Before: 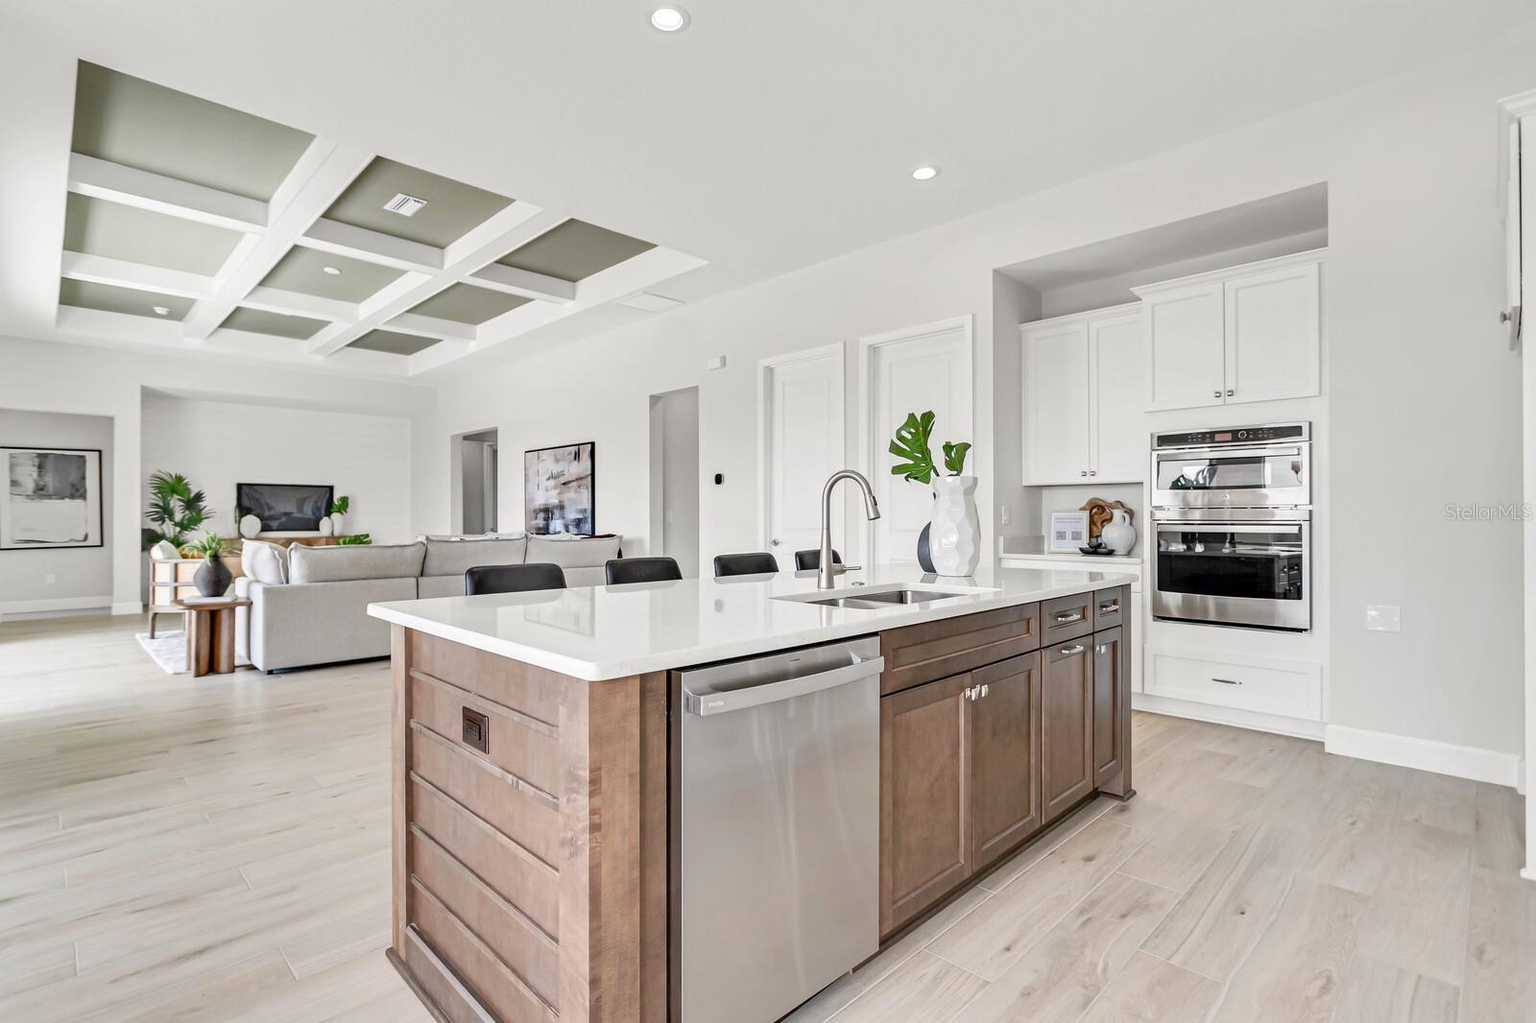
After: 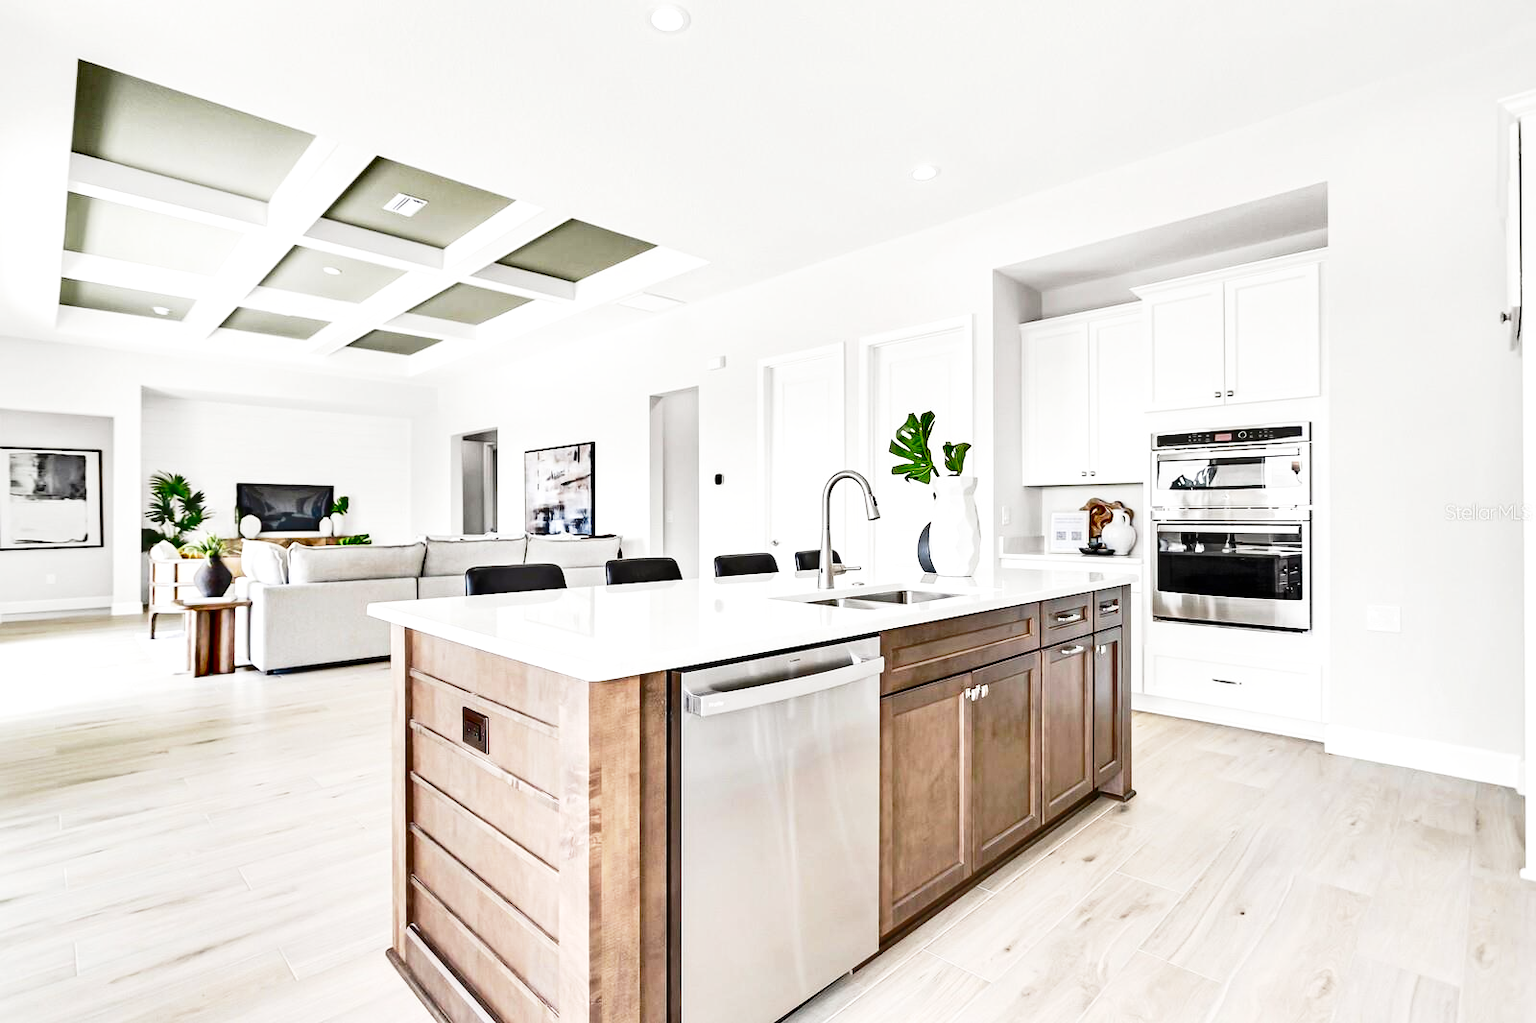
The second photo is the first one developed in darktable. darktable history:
base curve: curves: ch0 [(0, 0) (0.028, 0.03) (0.121, 0.232) (0.46, 0.748) (0.859, 0.968) (1, 1)], preserve colors none
shadows and highlights: low approximation 0.01, soften with gaussian
exposure: black level correction 0, exposure 0.499 EV, compensate highlight preservation false
